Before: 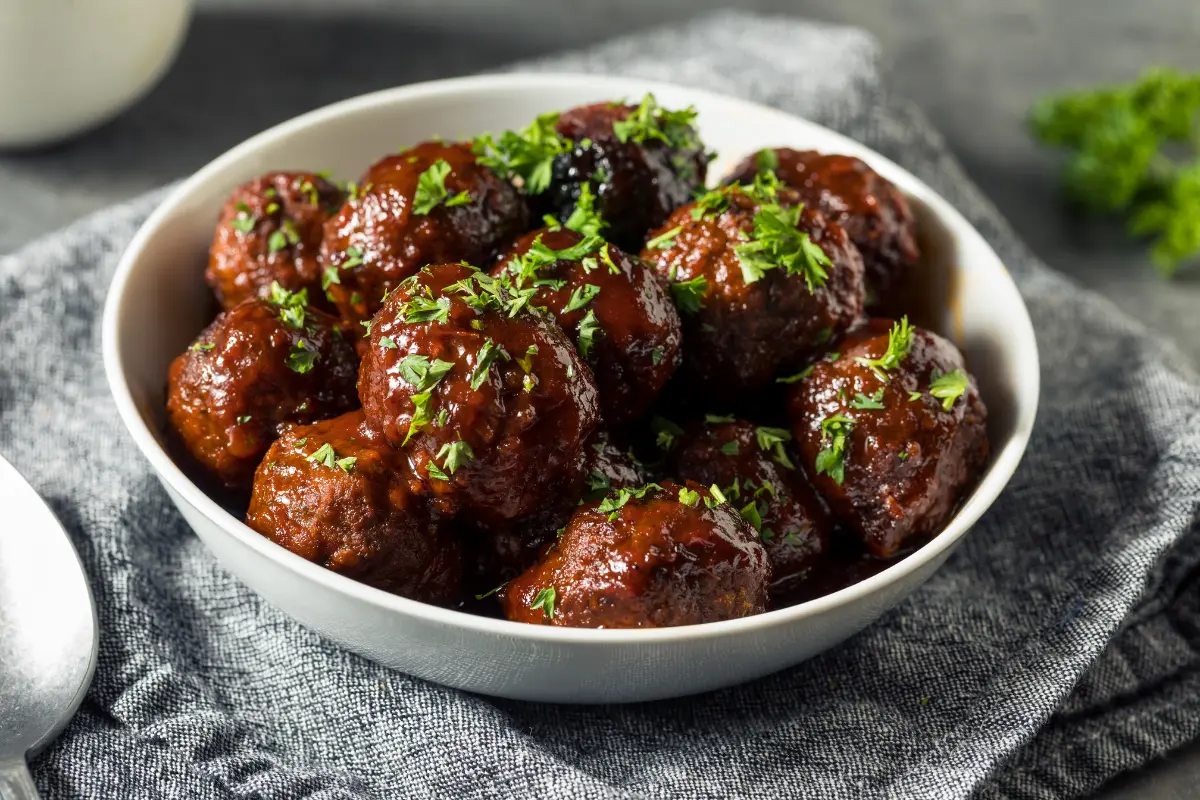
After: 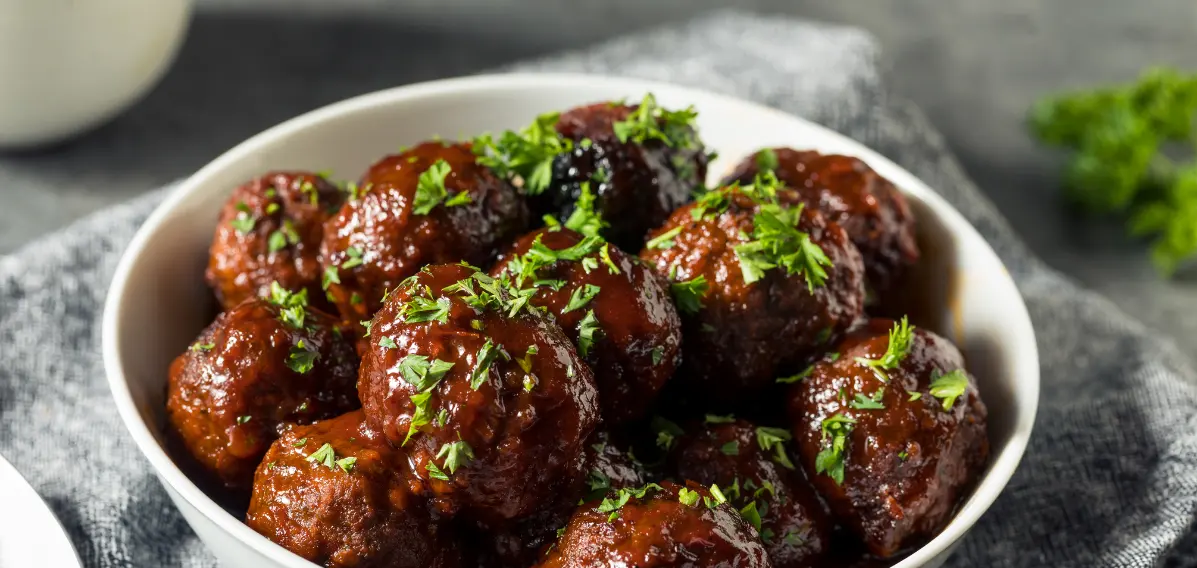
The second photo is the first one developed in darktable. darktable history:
crop: right 0%, bottom 28.914%
